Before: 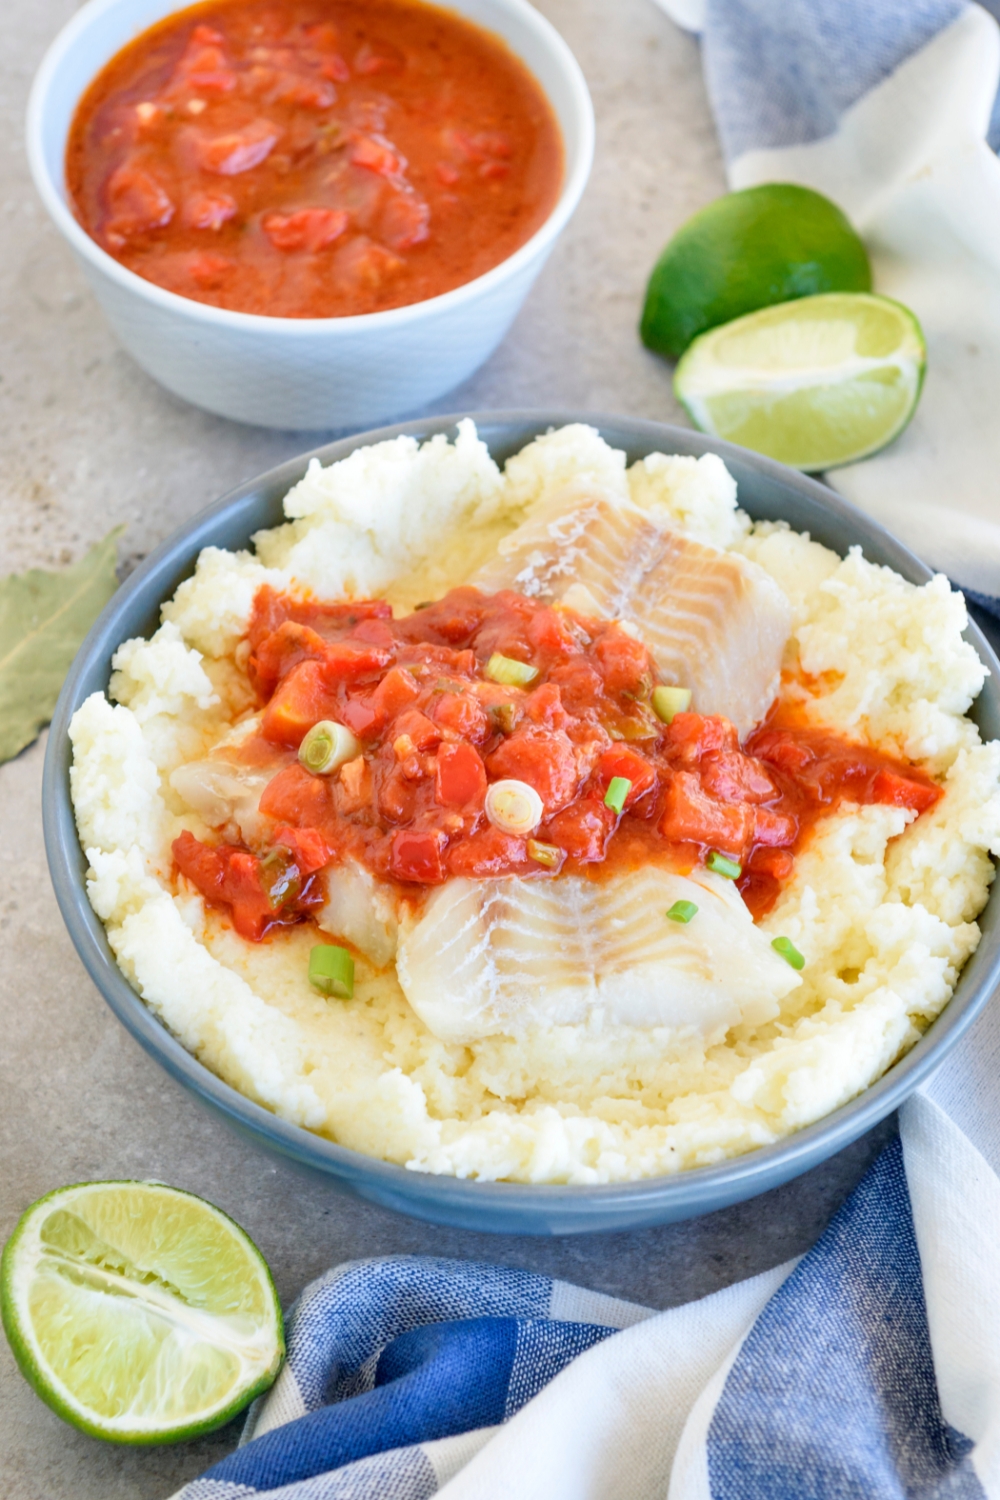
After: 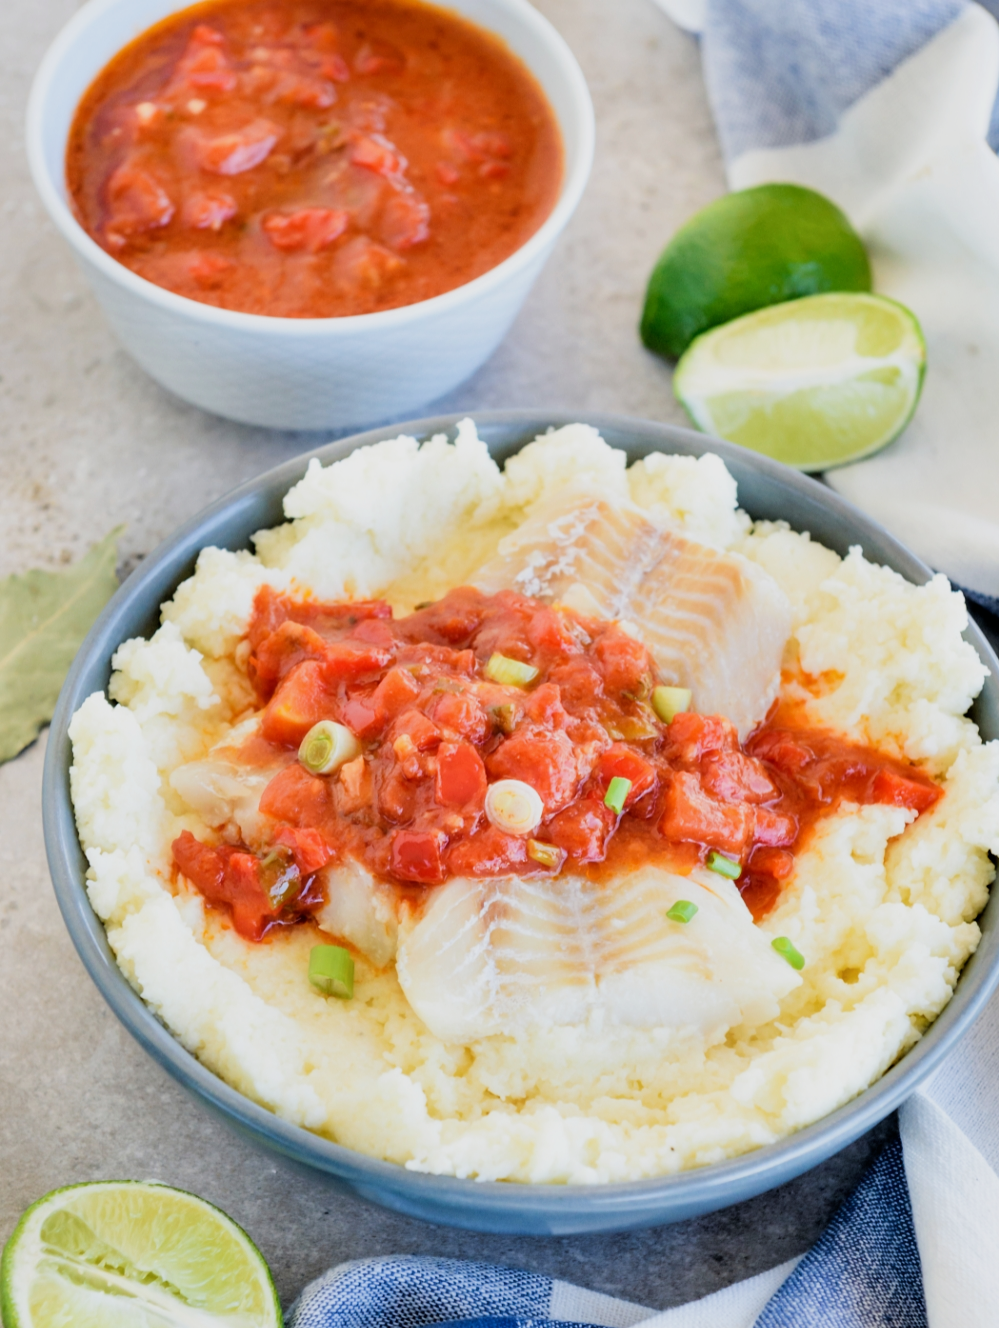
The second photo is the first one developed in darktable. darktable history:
filmic rgb: black relative exposure -5.09 EV, white relative exposure 3.49 EV, hardness 3.19, contrast 1.202, highlights saturation mix -48.76%
crop and rotate: top 0%, bottom 11.443%
